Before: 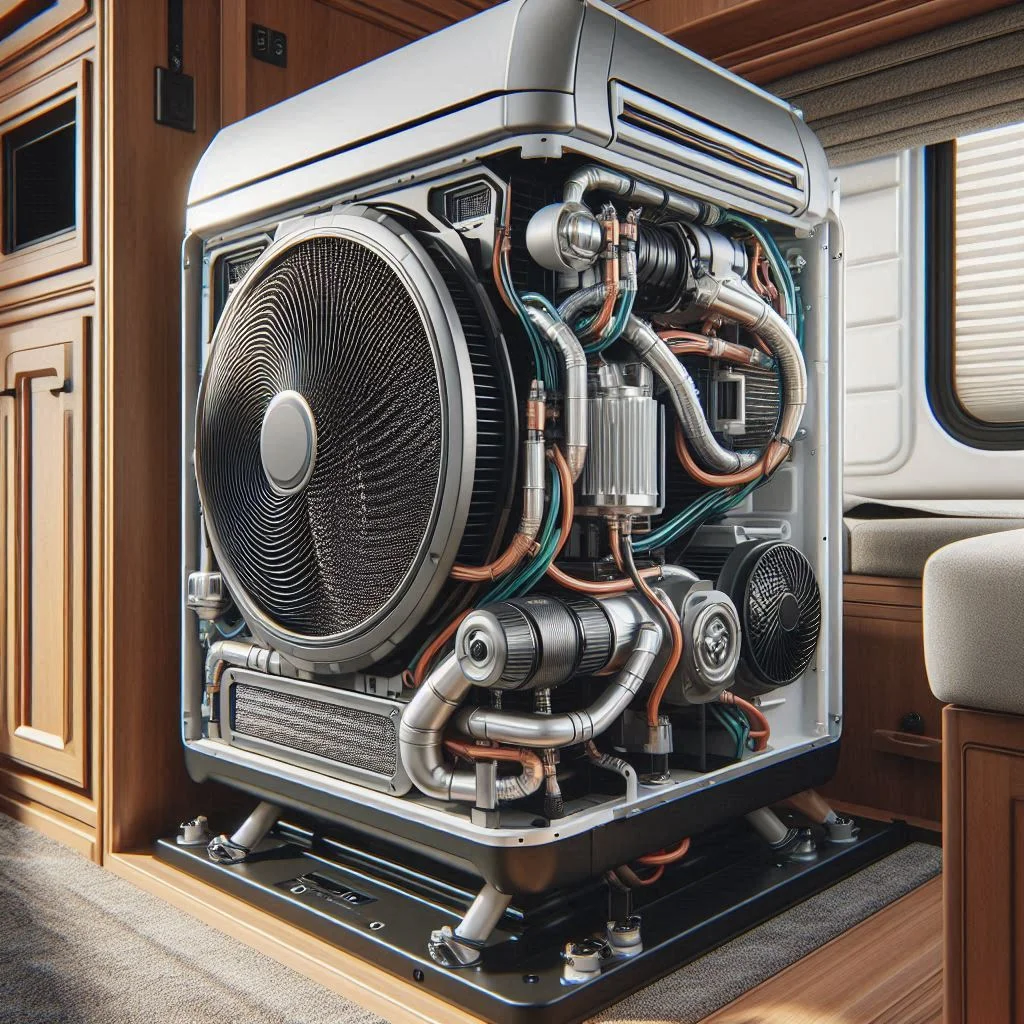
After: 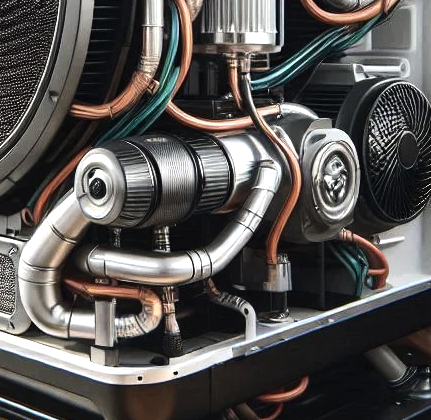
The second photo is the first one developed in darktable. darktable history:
contrast brightness saturation: saturation -0.1
crop: left 37.221%, top 45.169%, right 20.63%, bottom 13.777%
tone equalizer: -8 EV -0.75 EV, -7 EV -0.7 EV, -6 EV -0.6 EV, -5 EV -0.4 EV, -3 EV 0.4 EV, -2 EV 0.6 EV, -1 EV 0.7 EV, +0 EV 0.75 EV, edges refinement/feathering 500, mask exposure compensation -1.57 EV, preserve details no
